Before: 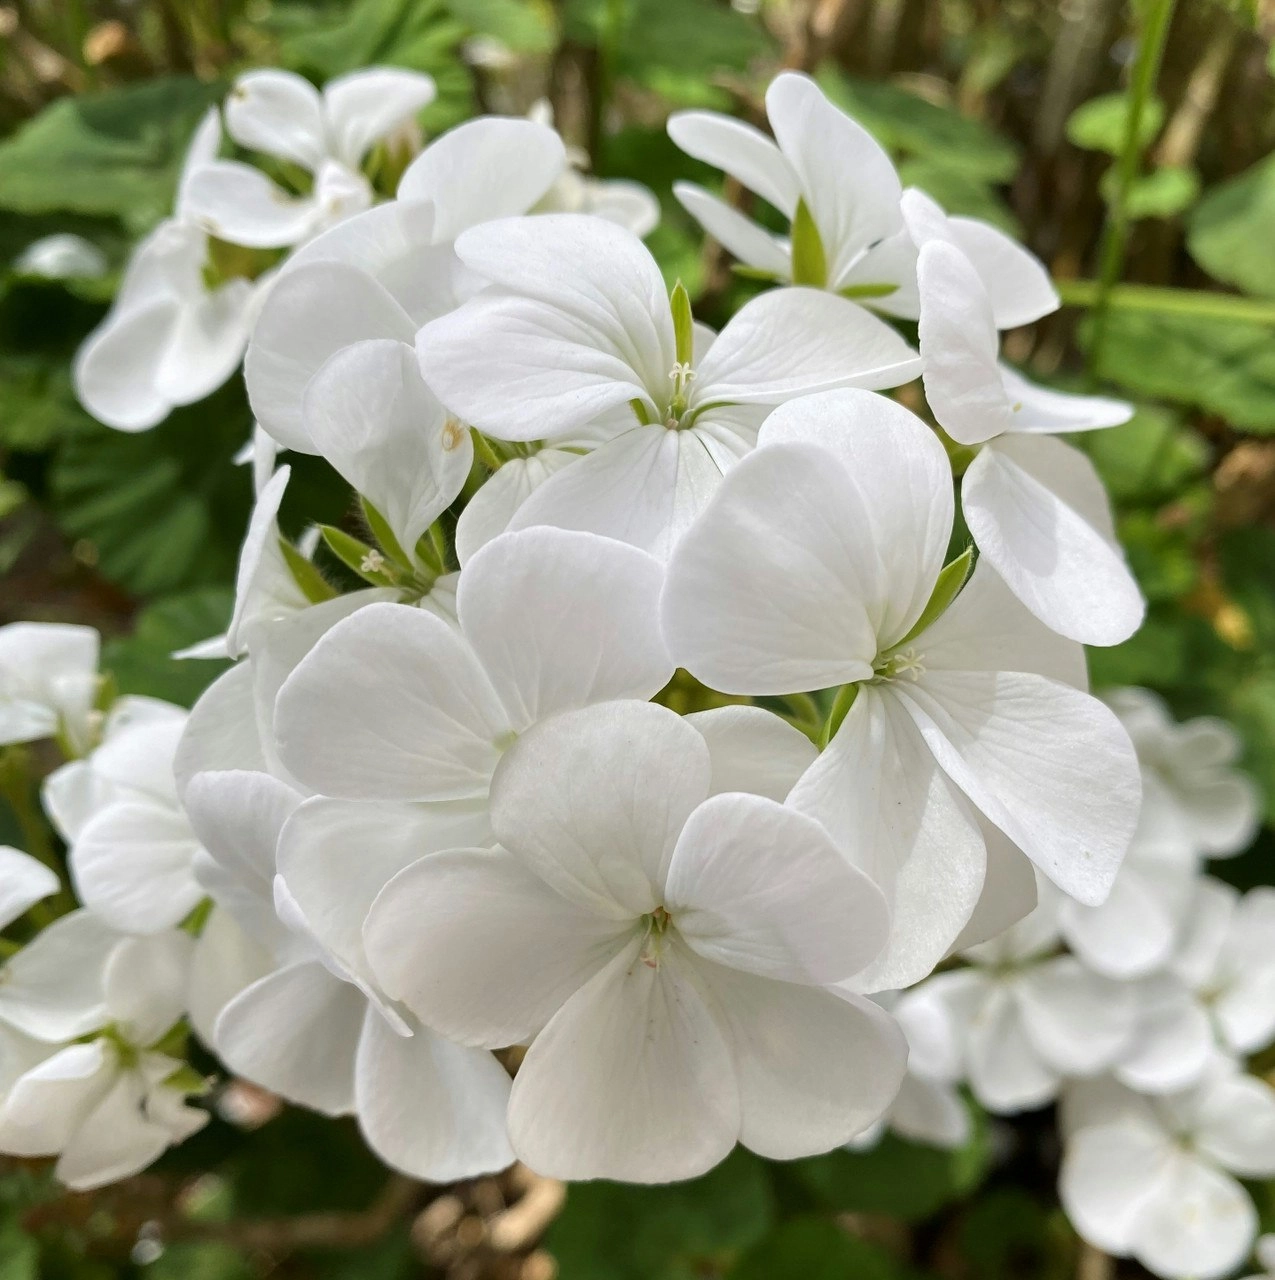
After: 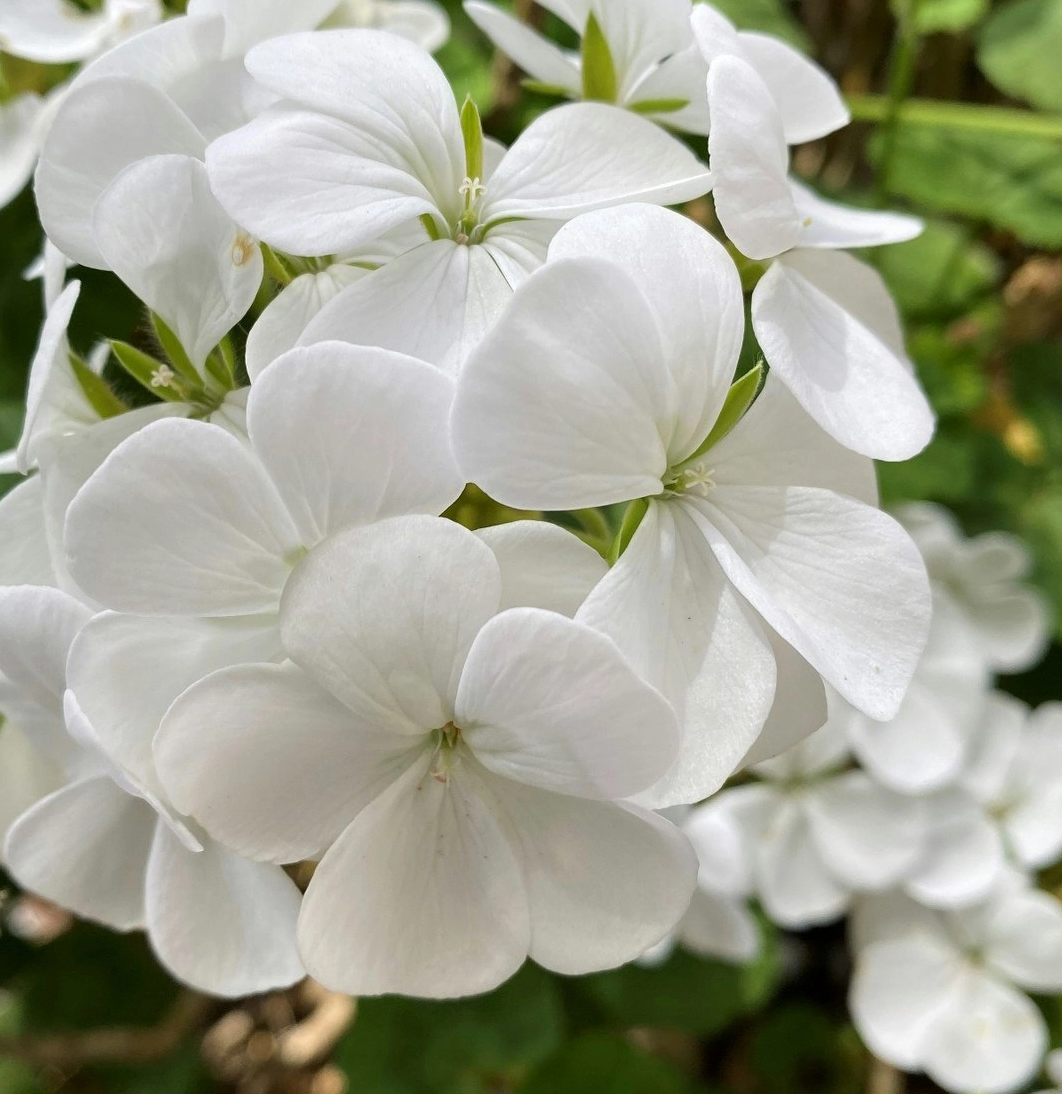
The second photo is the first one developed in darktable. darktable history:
crop: left 16.499%, top 14.502%
